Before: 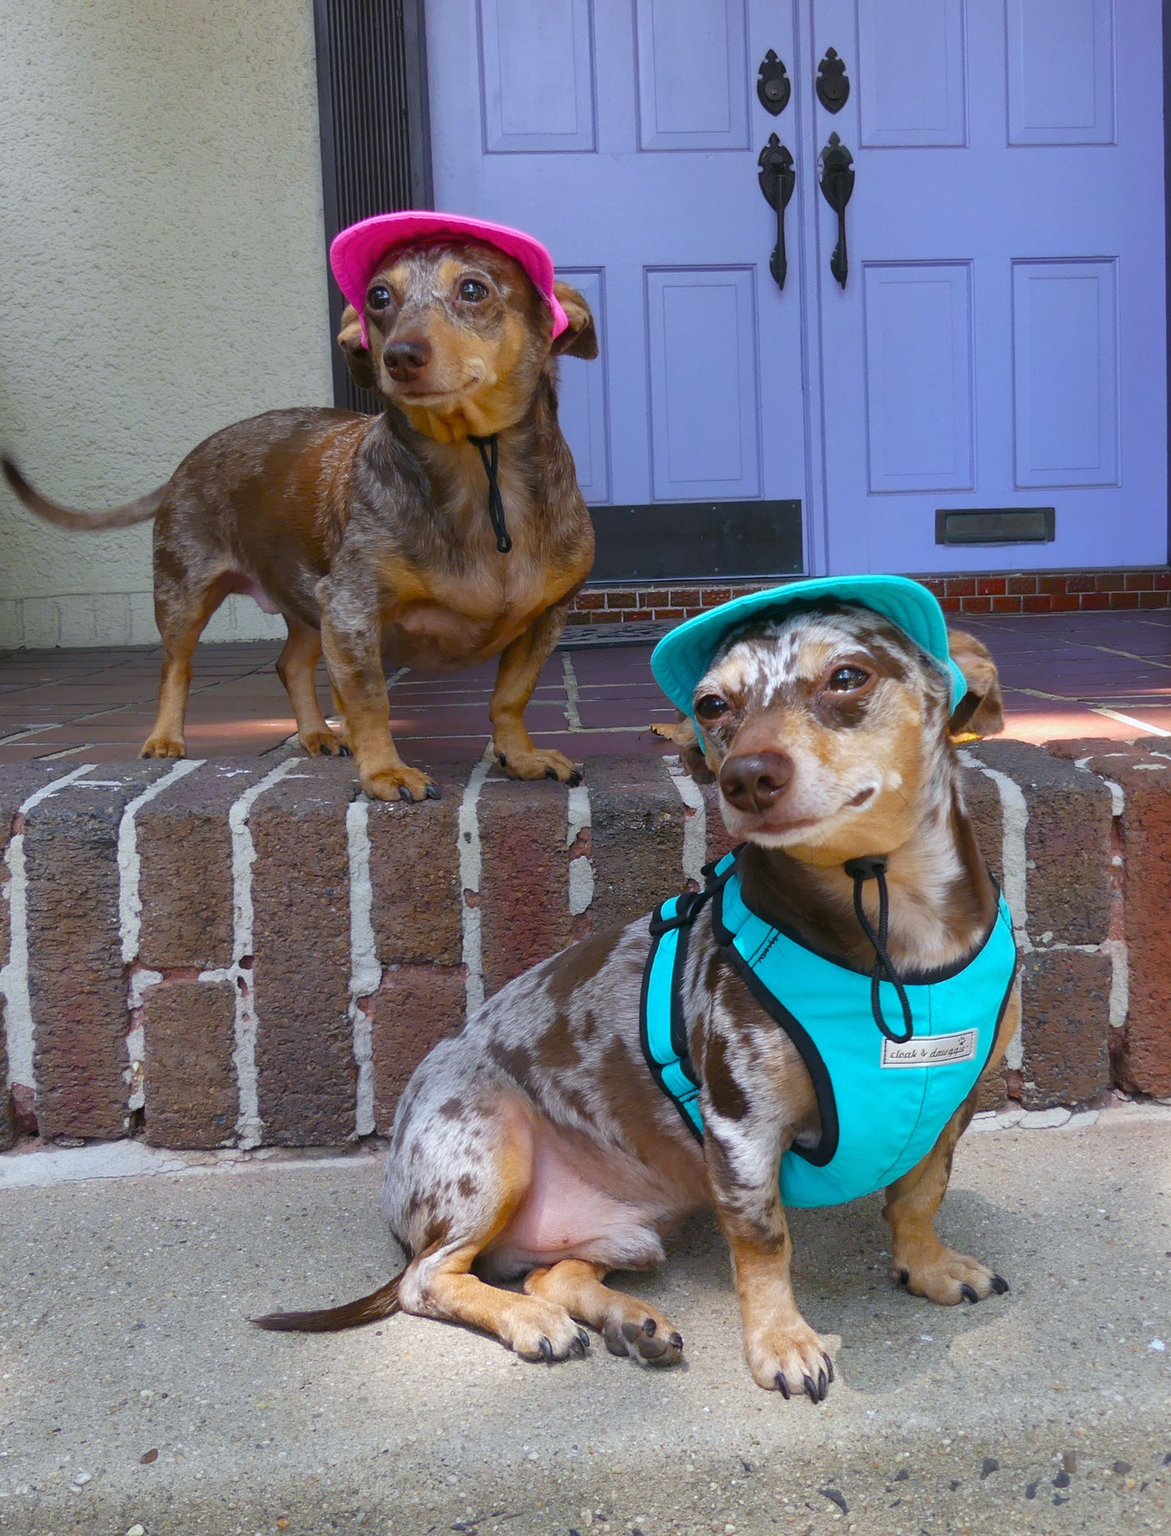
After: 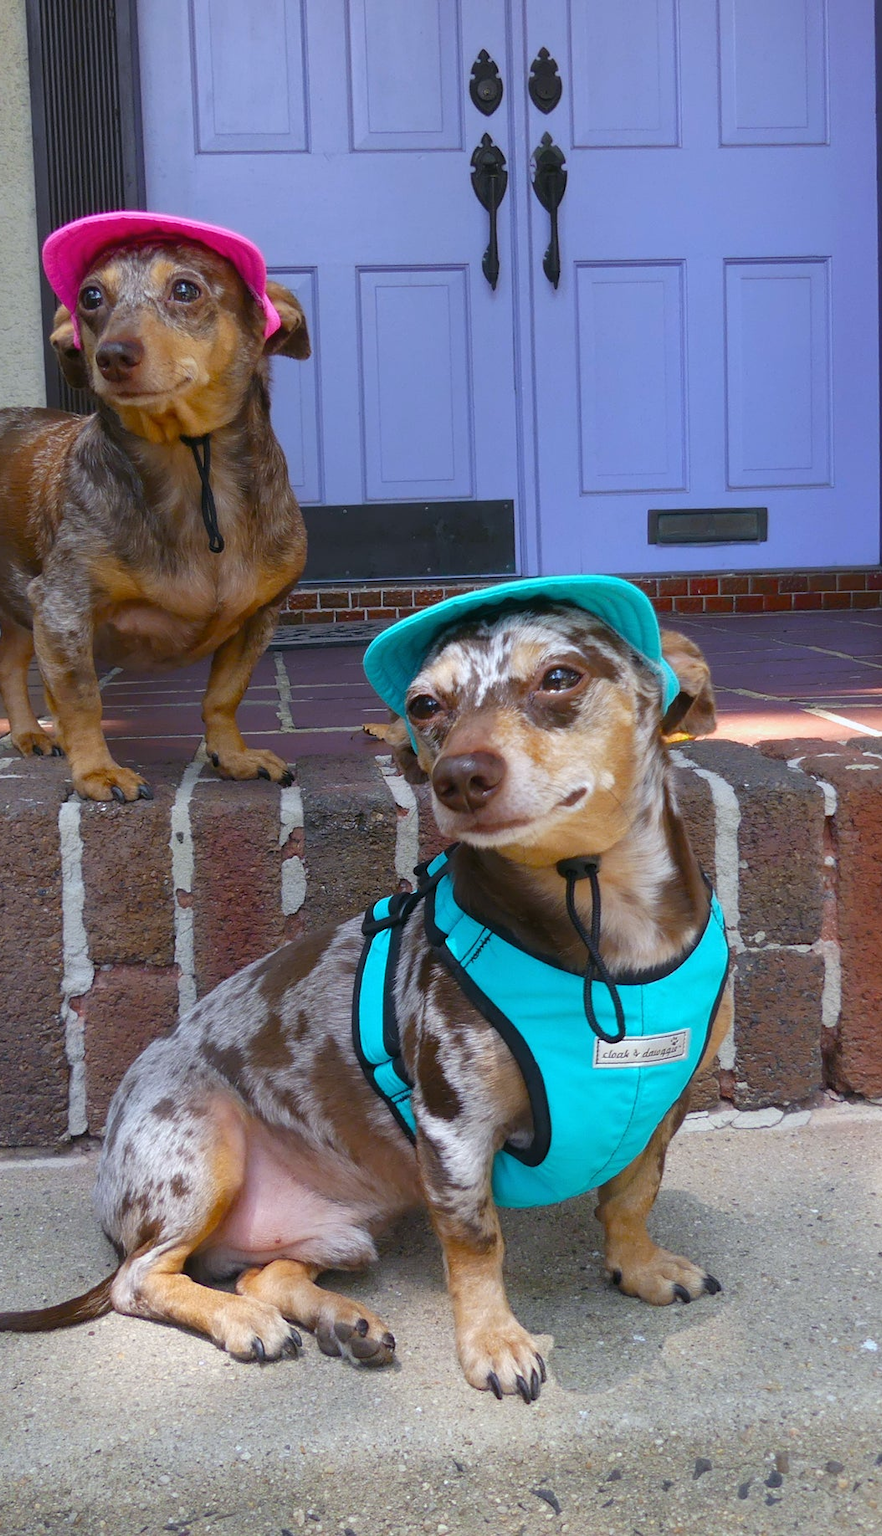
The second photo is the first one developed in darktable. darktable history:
exposure: compensate highlight preservation false
crop and rotate: left 24.6%
